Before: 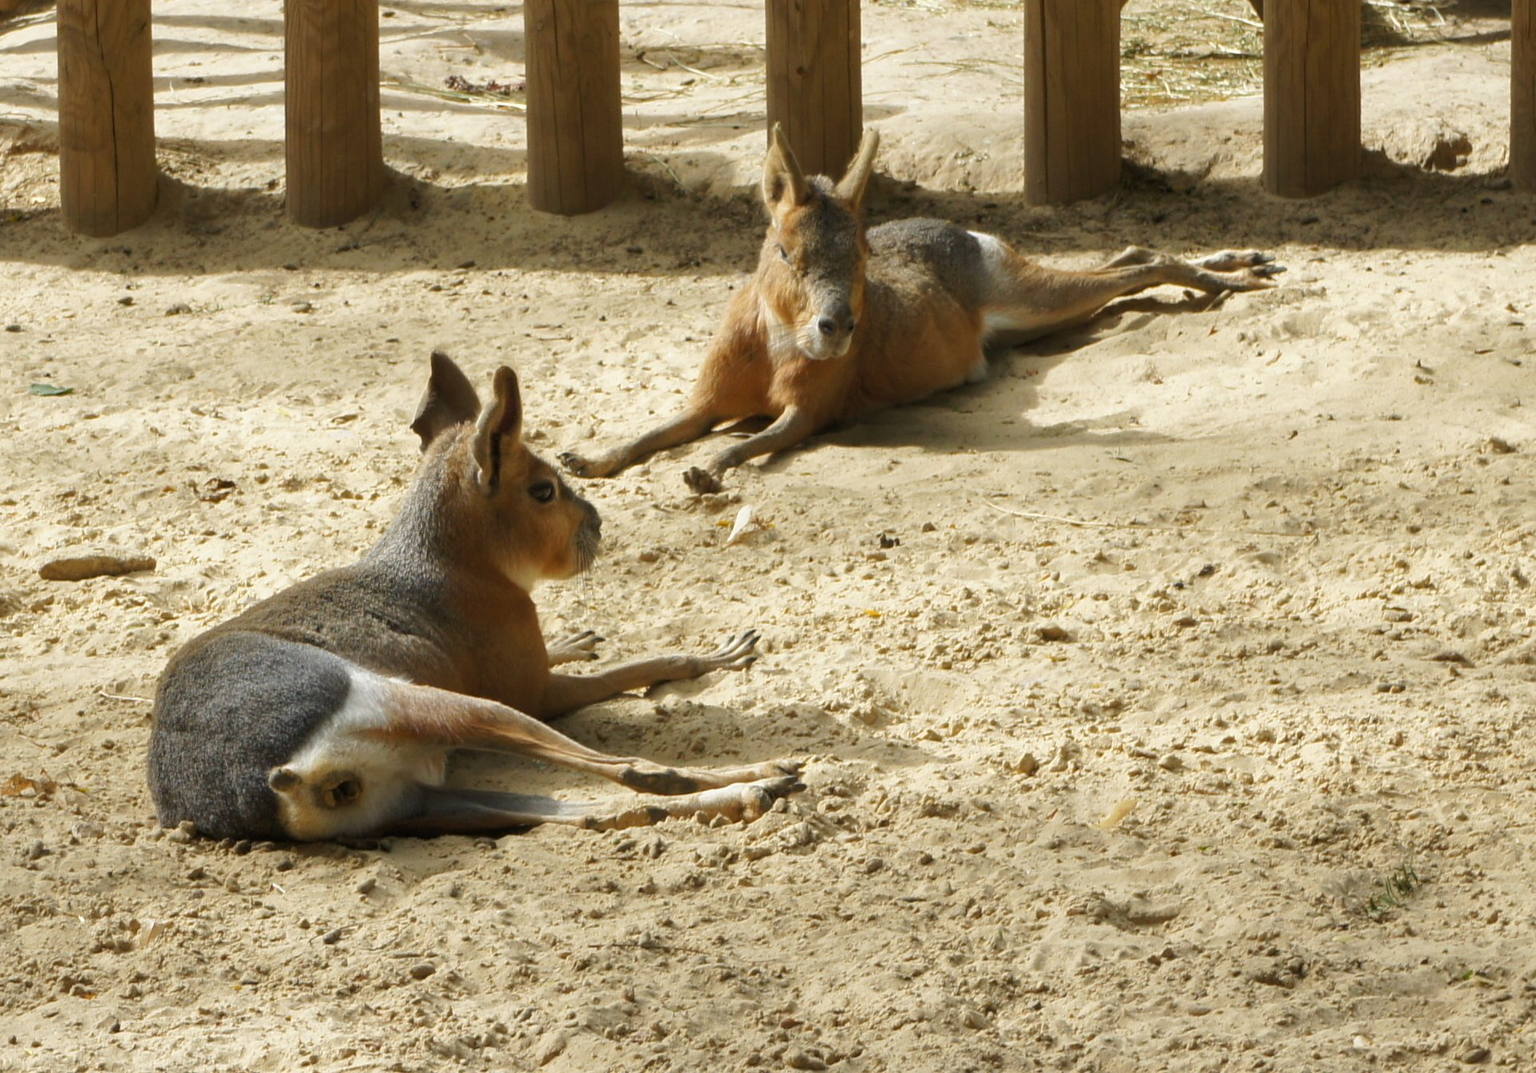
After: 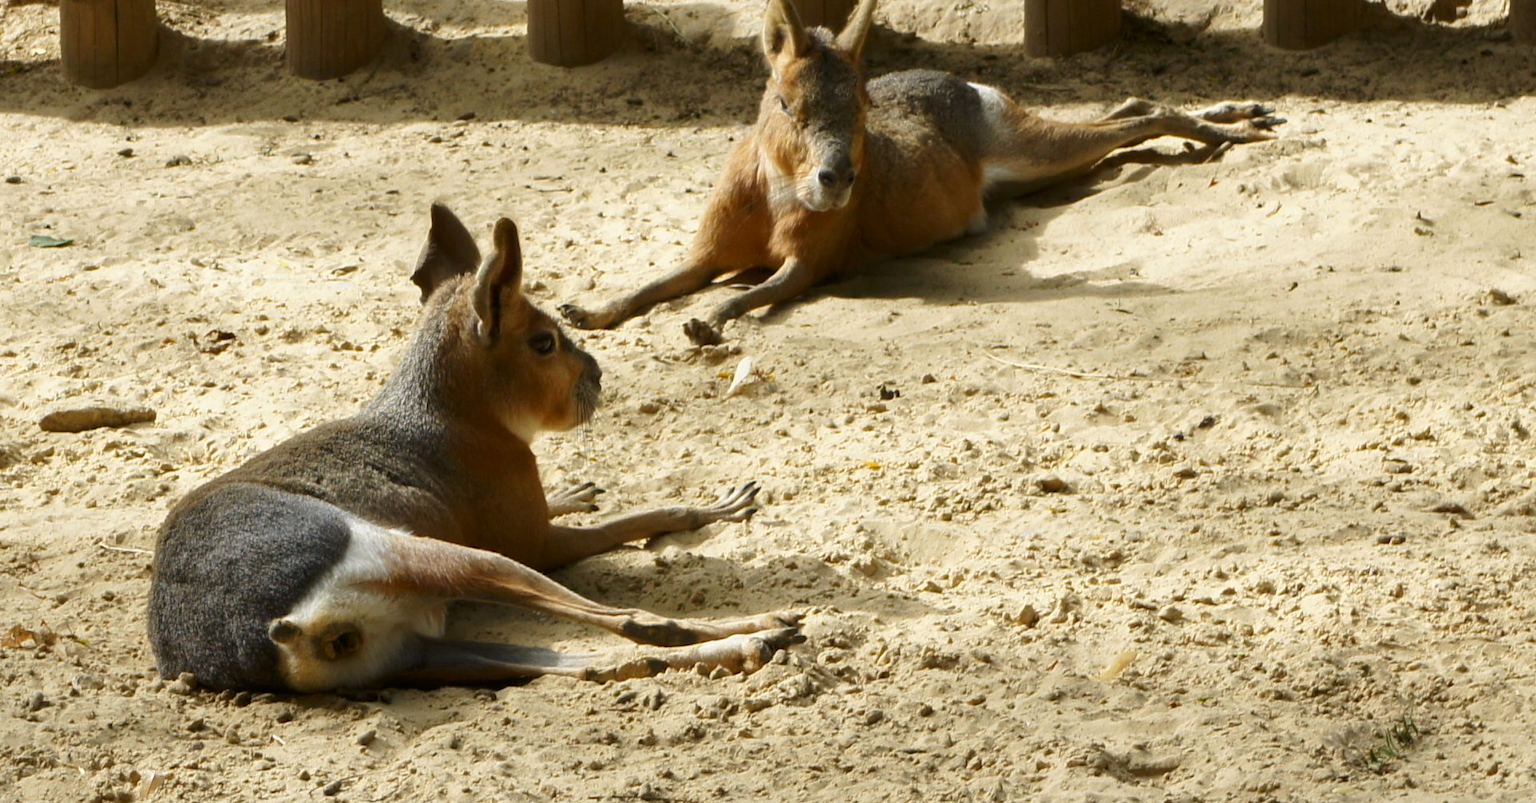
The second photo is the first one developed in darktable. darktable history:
contrast brightness saturation: contrast 0.134, brightness -0.051, saturation 0.154
crop: top 13.879%, bottom 11.186%
color zones: curves: ch0 [(0, 0.5) (0.143, 0.52) (0.286, 0.5) (0.429, 0.5) (0.571, 0.5) (0.714, 0.5) (0.857, 0.5) (1, 0.5)]; ch1 [(0, 0.489) (0.155, 0.45) (0.286, 0.466) (0.429, 0.5) (0.571, 0.5) (0.714, 0.5) (0.857, 0.5) (1, 0.489)]
